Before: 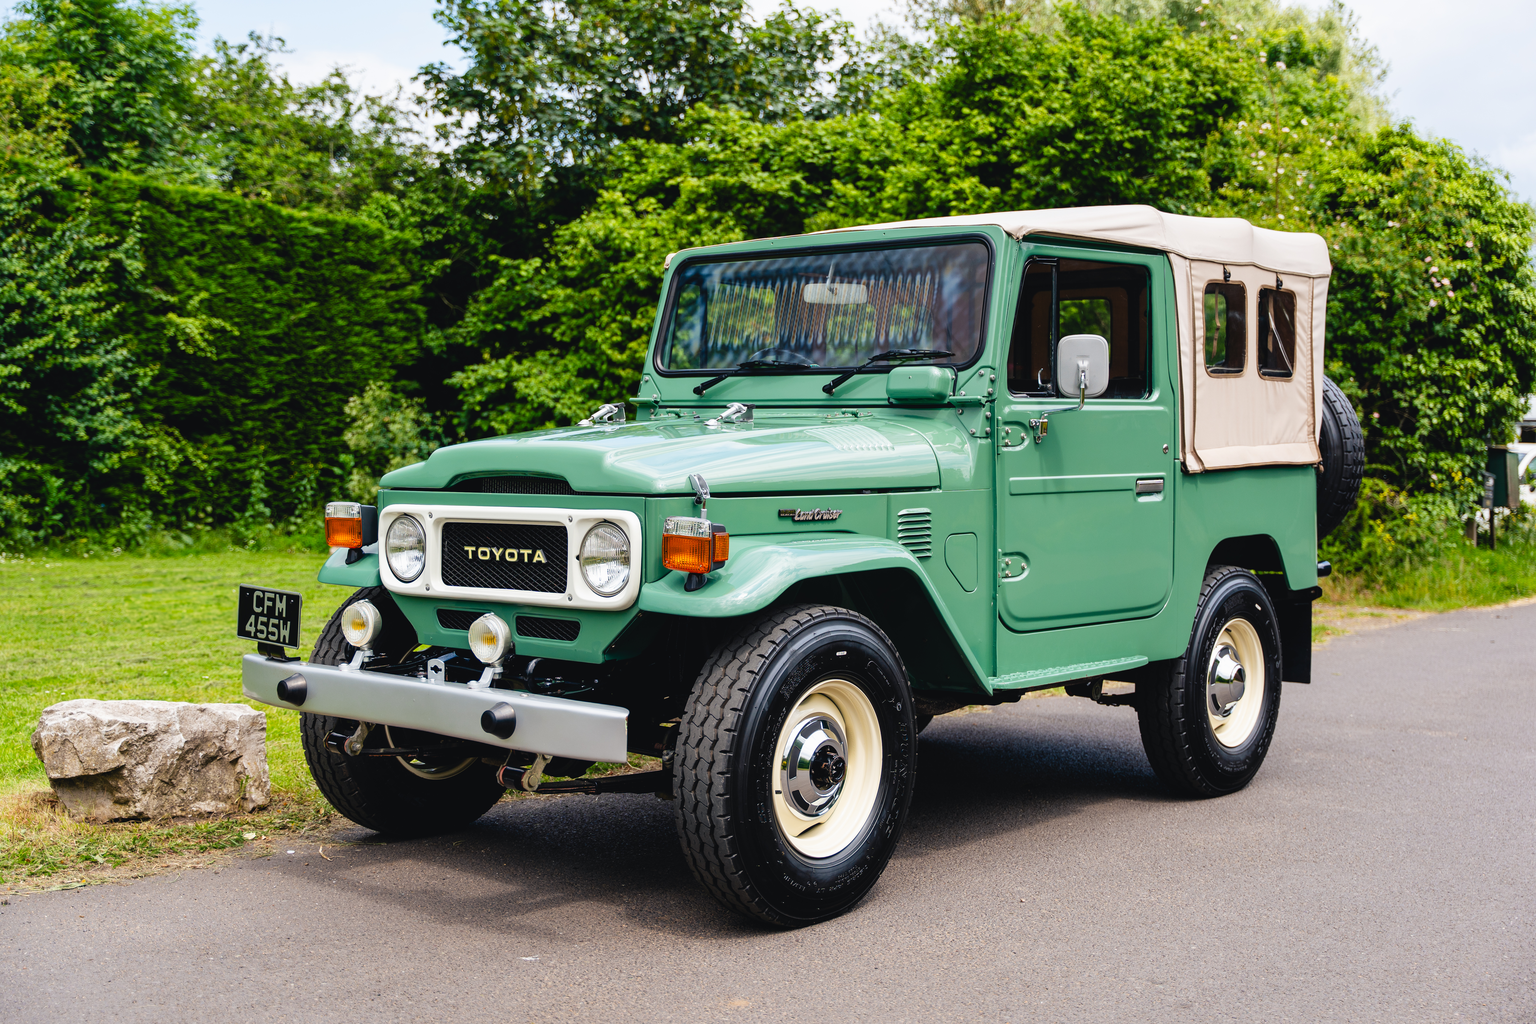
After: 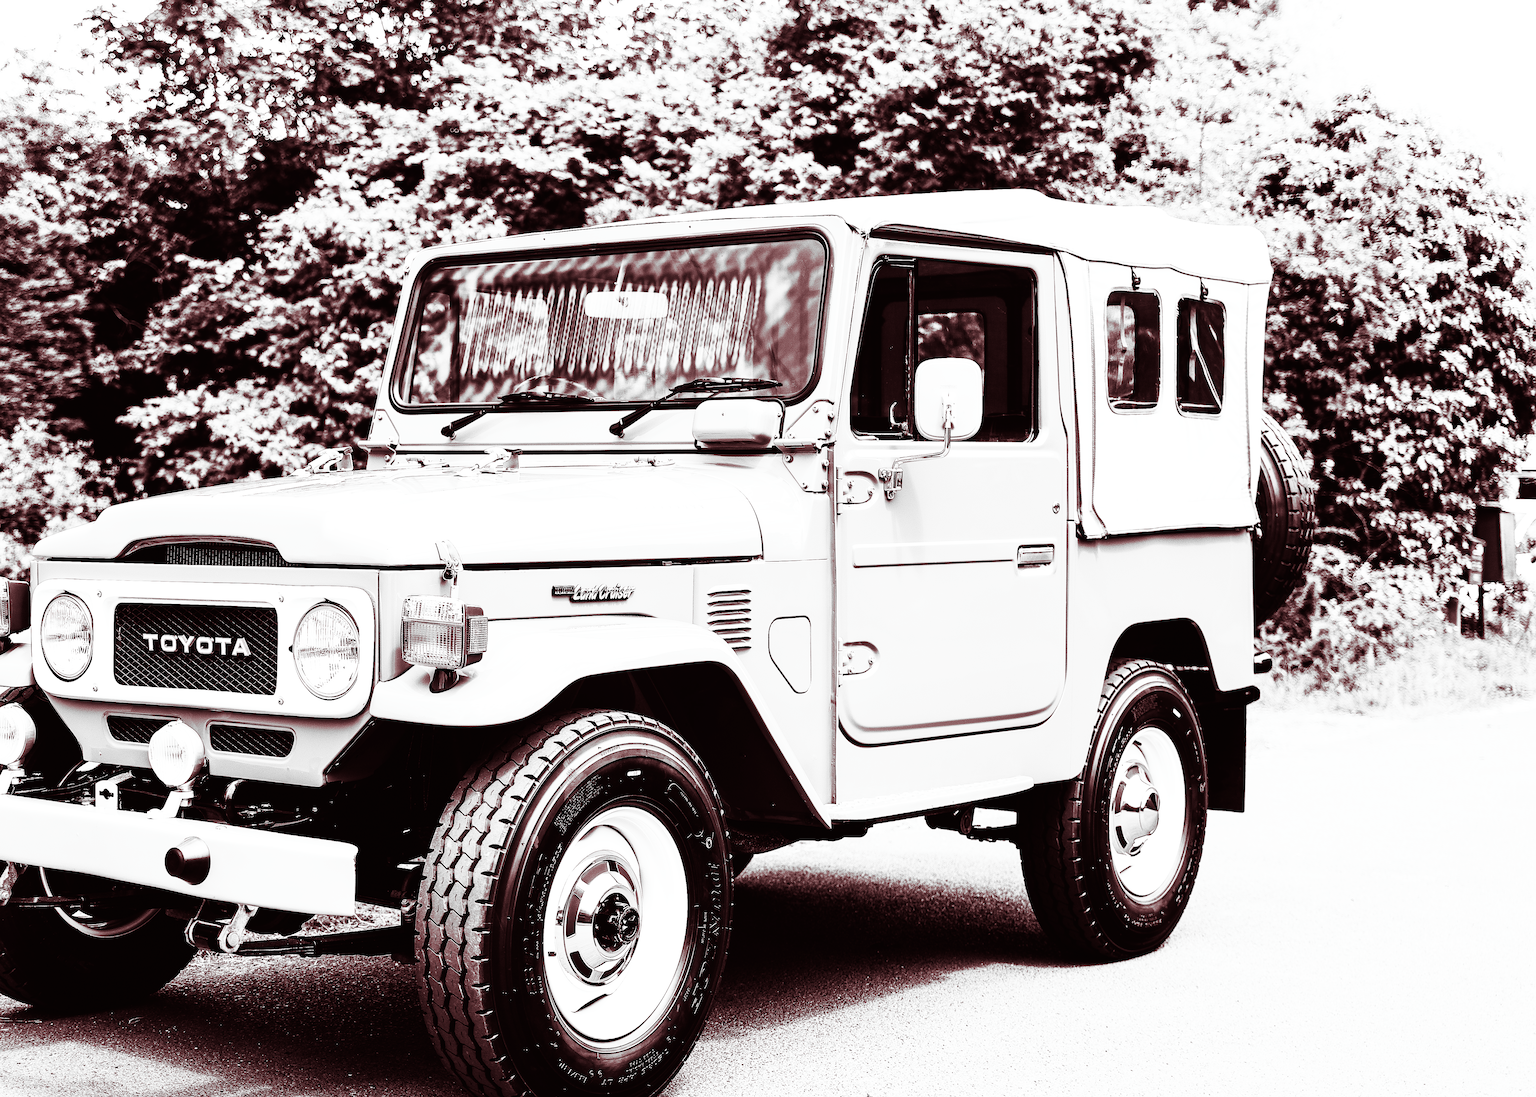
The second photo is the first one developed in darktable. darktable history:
crop: left 23.095%, top 5.827%, bottom 11.854%
sharpen: on, module defaults
contrast brightness saturation: contrast 0.53, brightness 0.47, saturation -1
filmic rgb: middle gray luminance 10%, black relative exposure -8.61 EV, white relative exposure 3.3 EV, threshold 6 EV, target black luminance 0%, hardness 5.2, latitude 44.69%, contrast 1.302, highlights saturation mix 5%, shadows ↔ highlights balance 24.64%, add noise in highlights 0, preserve chrominance no, color science v3 (2019), use custom middle-gray values true, iterations of high-quality reconstruction 0, contrast in highlights soft, enable highlight reconstruction true
split-toning: highlights › hue 187.2°, highlights › saturation 0.83, balance -68.05, compress 56.43%
